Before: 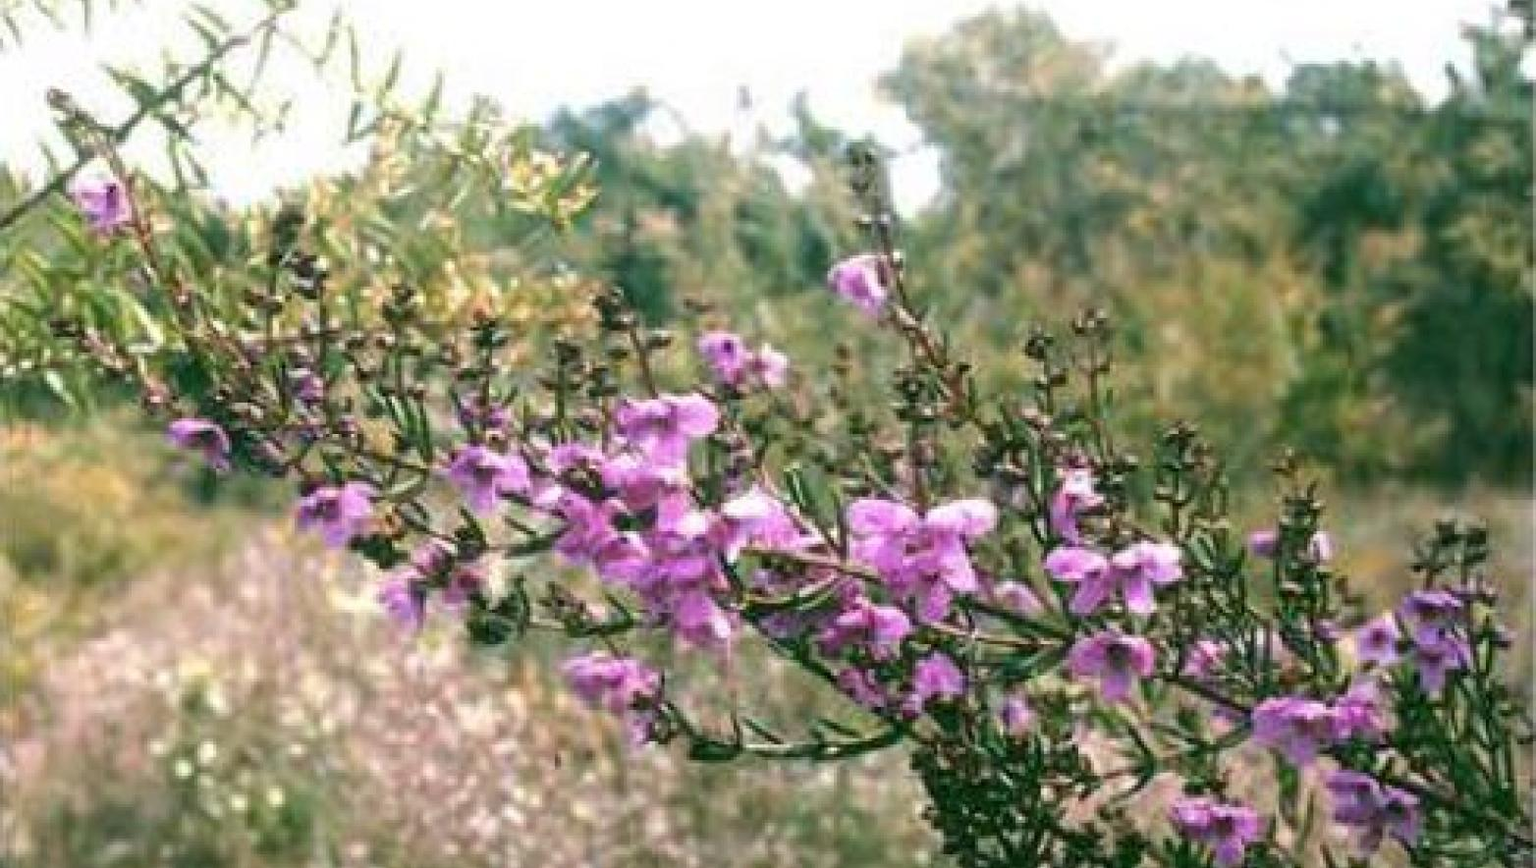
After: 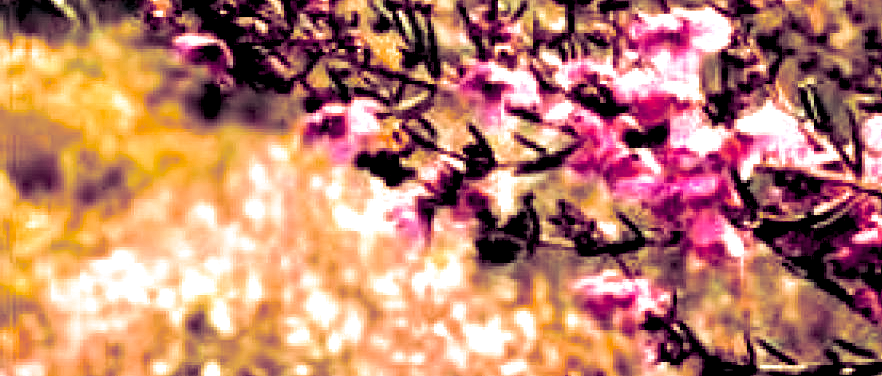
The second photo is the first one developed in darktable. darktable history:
crop: top 44.483%, right 43.593%, bottom 12.892%
white balance: red 1.467, blue 0.684
exposure: black level correction 0.1, exposure -0.092 EV, compensate highlight preservation false
color calibration: illuminant as shot in camera, x 0.442, y 0.413, temperature 2903.13 K
tone equalizer: -8 EV -0.417 EV, -7 EV -0.389 EV, -6 EV -0.333 EV, -5 EV -0.222 EV, -3 EV 0.222 EV, -2 EV 0.333 EV, -1 EV 0.389 EV, +0 EV 0.417 EV, edges refinement/feathering 500, mask exposure compensation -1.57 EV, preserve details no
split-toning: shadows › hue 277.2°, shadows › saturation 0.74
